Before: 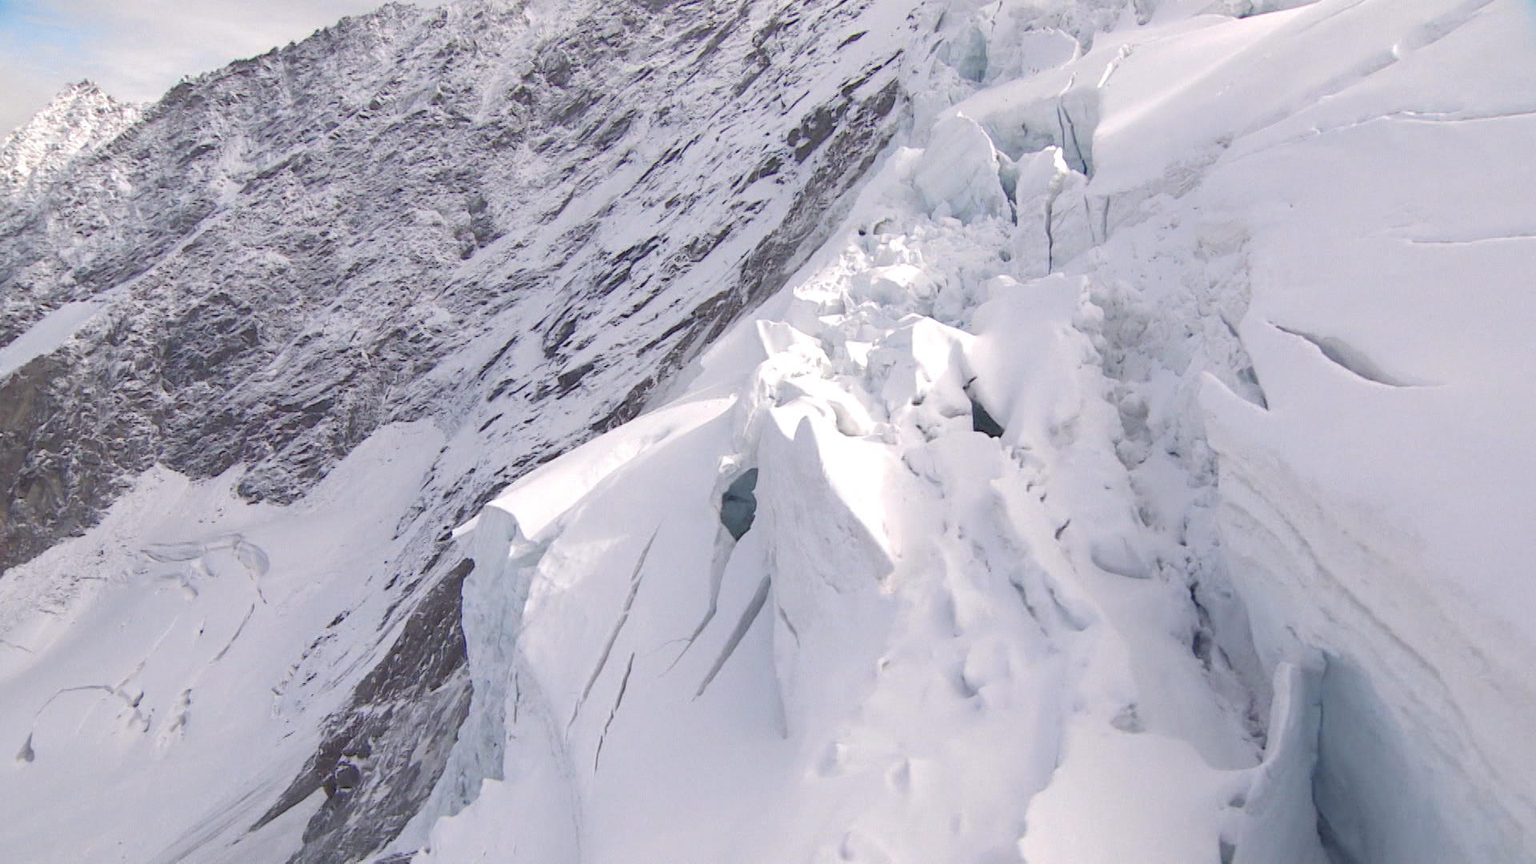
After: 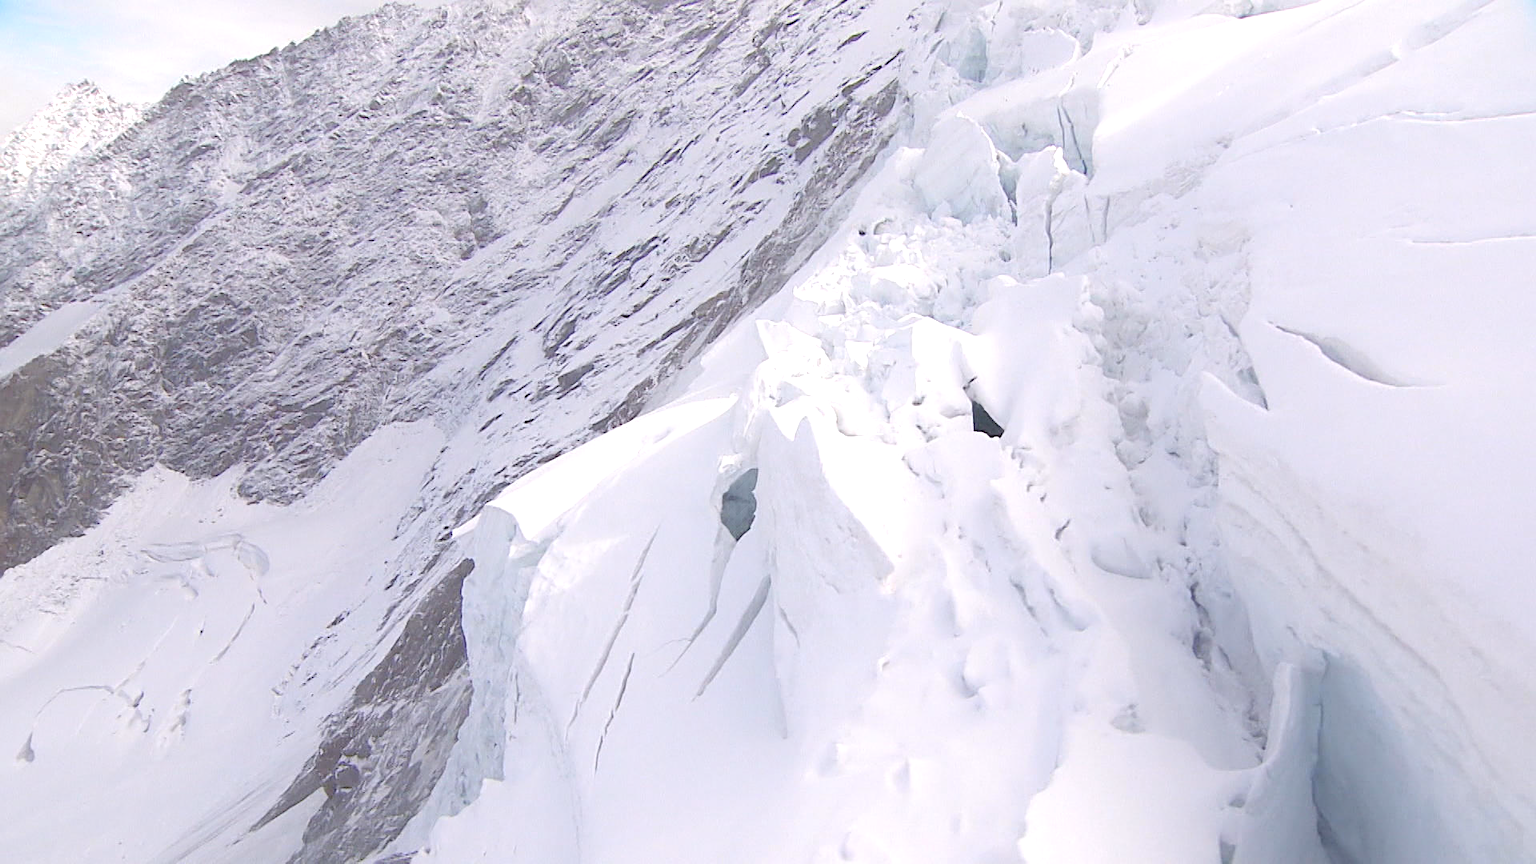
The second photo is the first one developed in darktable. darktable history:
exposure: exposure 0.551 EV, compensate highlight preservation false
sharpen: on, module defaults
contrast equalizer: y [[0.6 ×6], [0.55 ×6], [0 ×6], [0 ×6], [0 ×6]], mix -0.987
